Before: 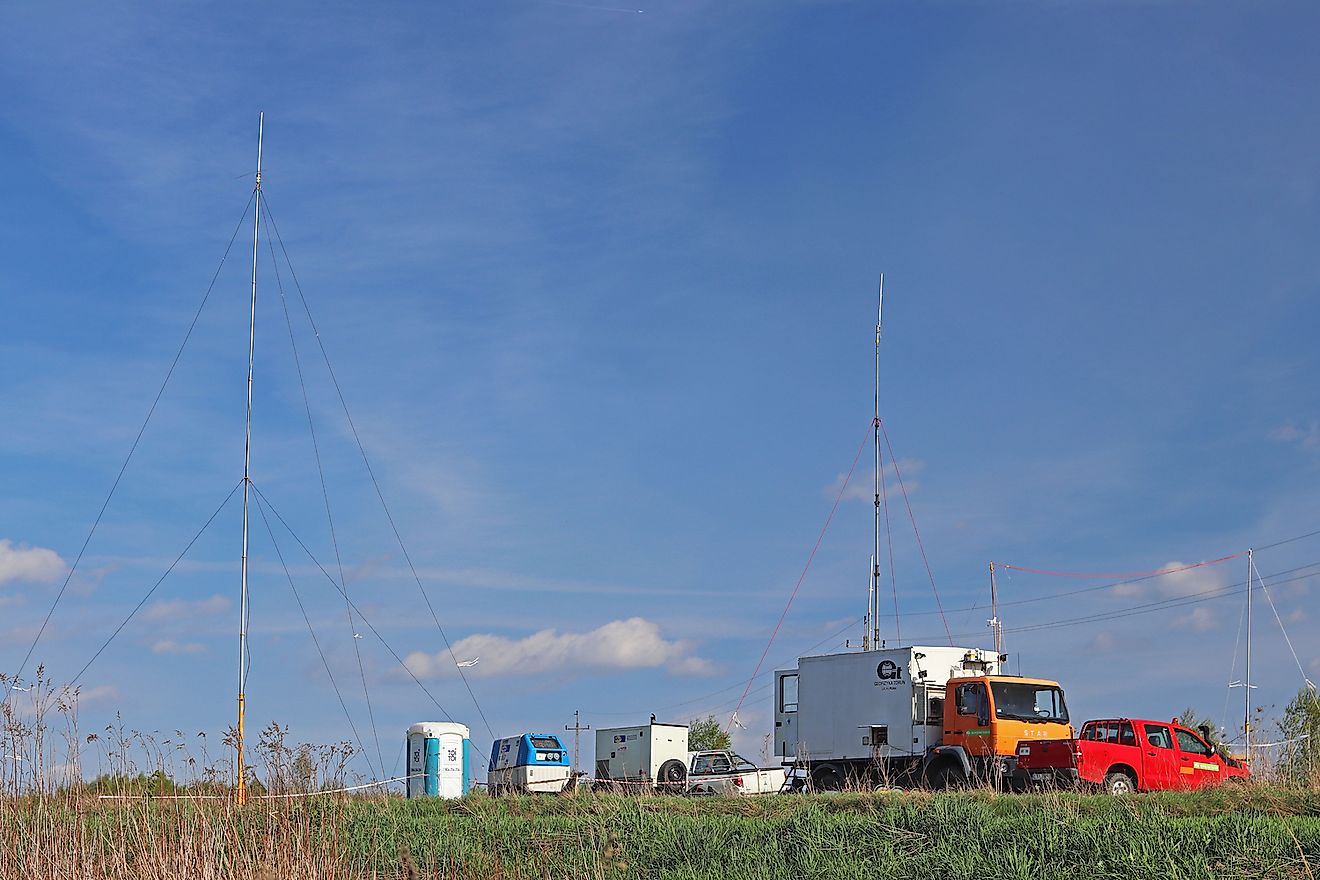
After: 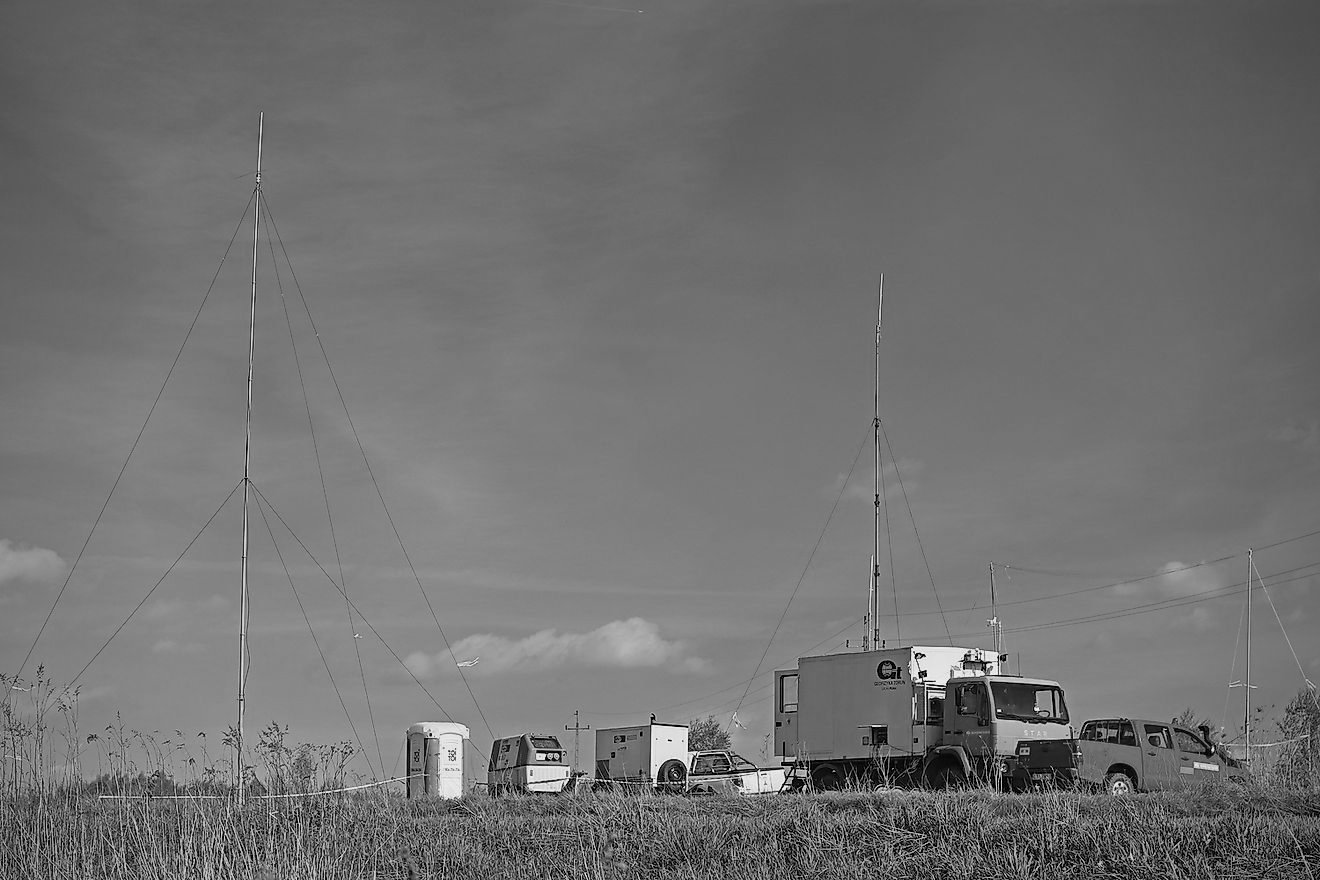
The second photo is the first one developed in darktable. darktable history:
white balance: red 0.925, blue 1.046
vignetting: unbound false
monochrome: a 30.25, b 92.03
